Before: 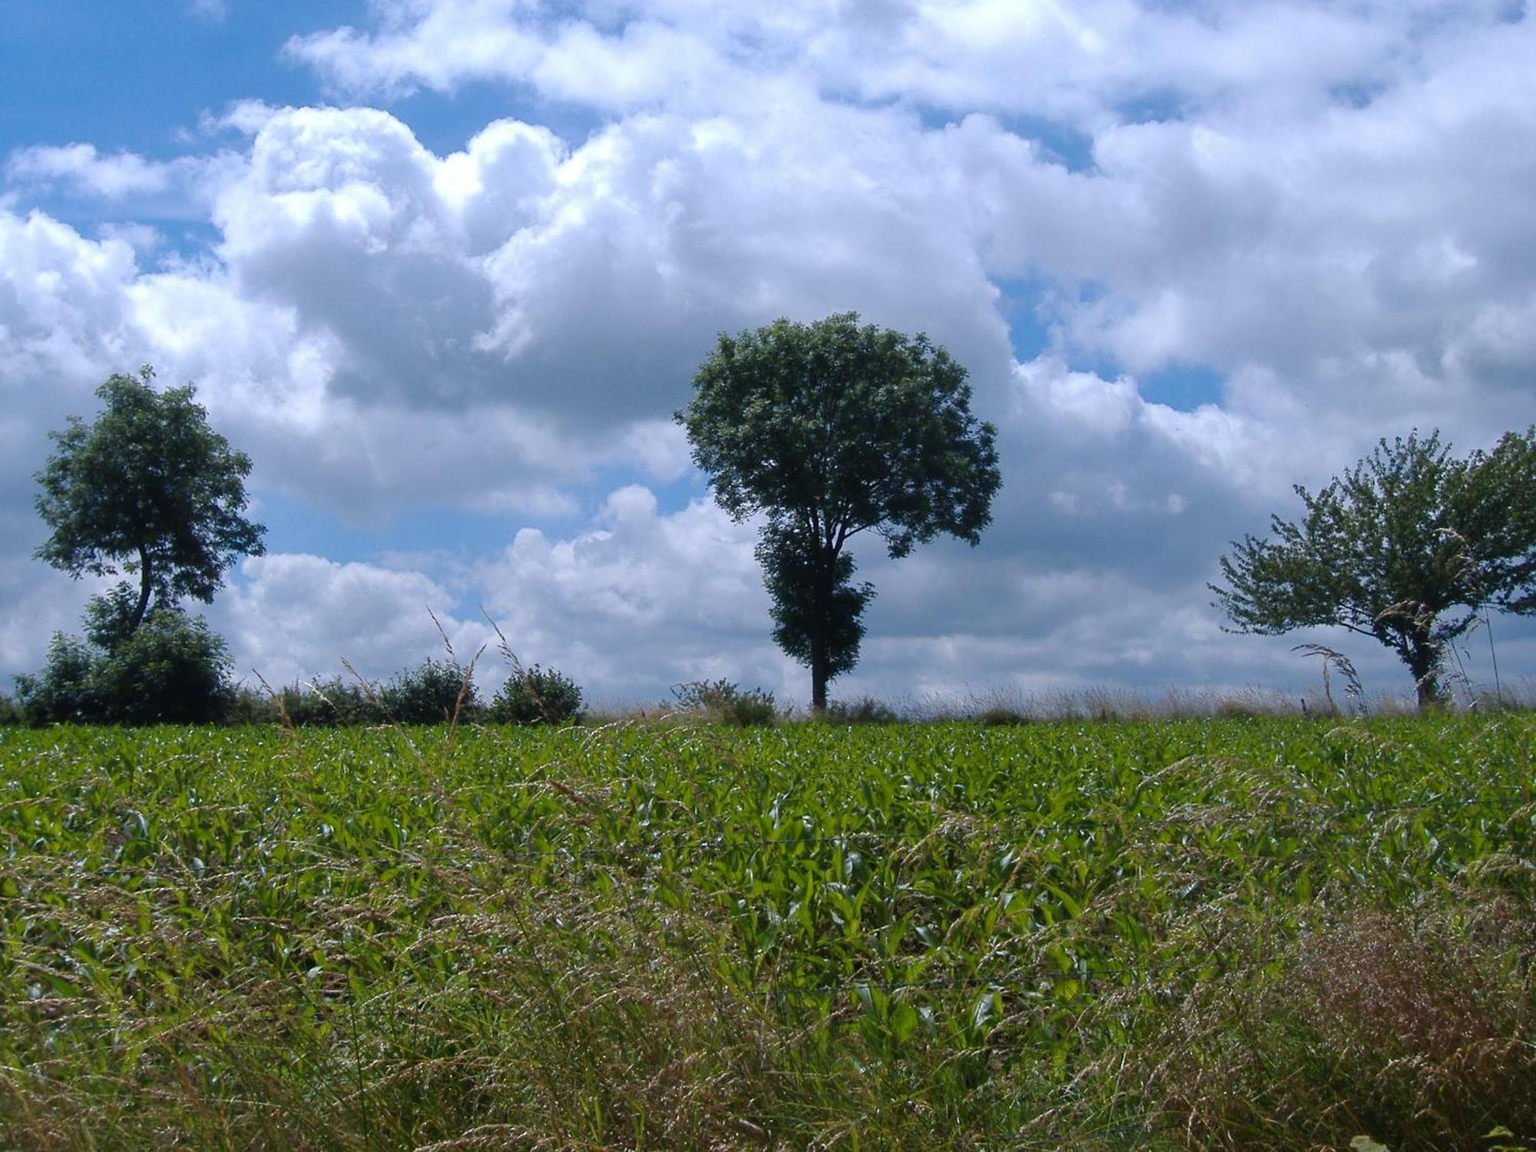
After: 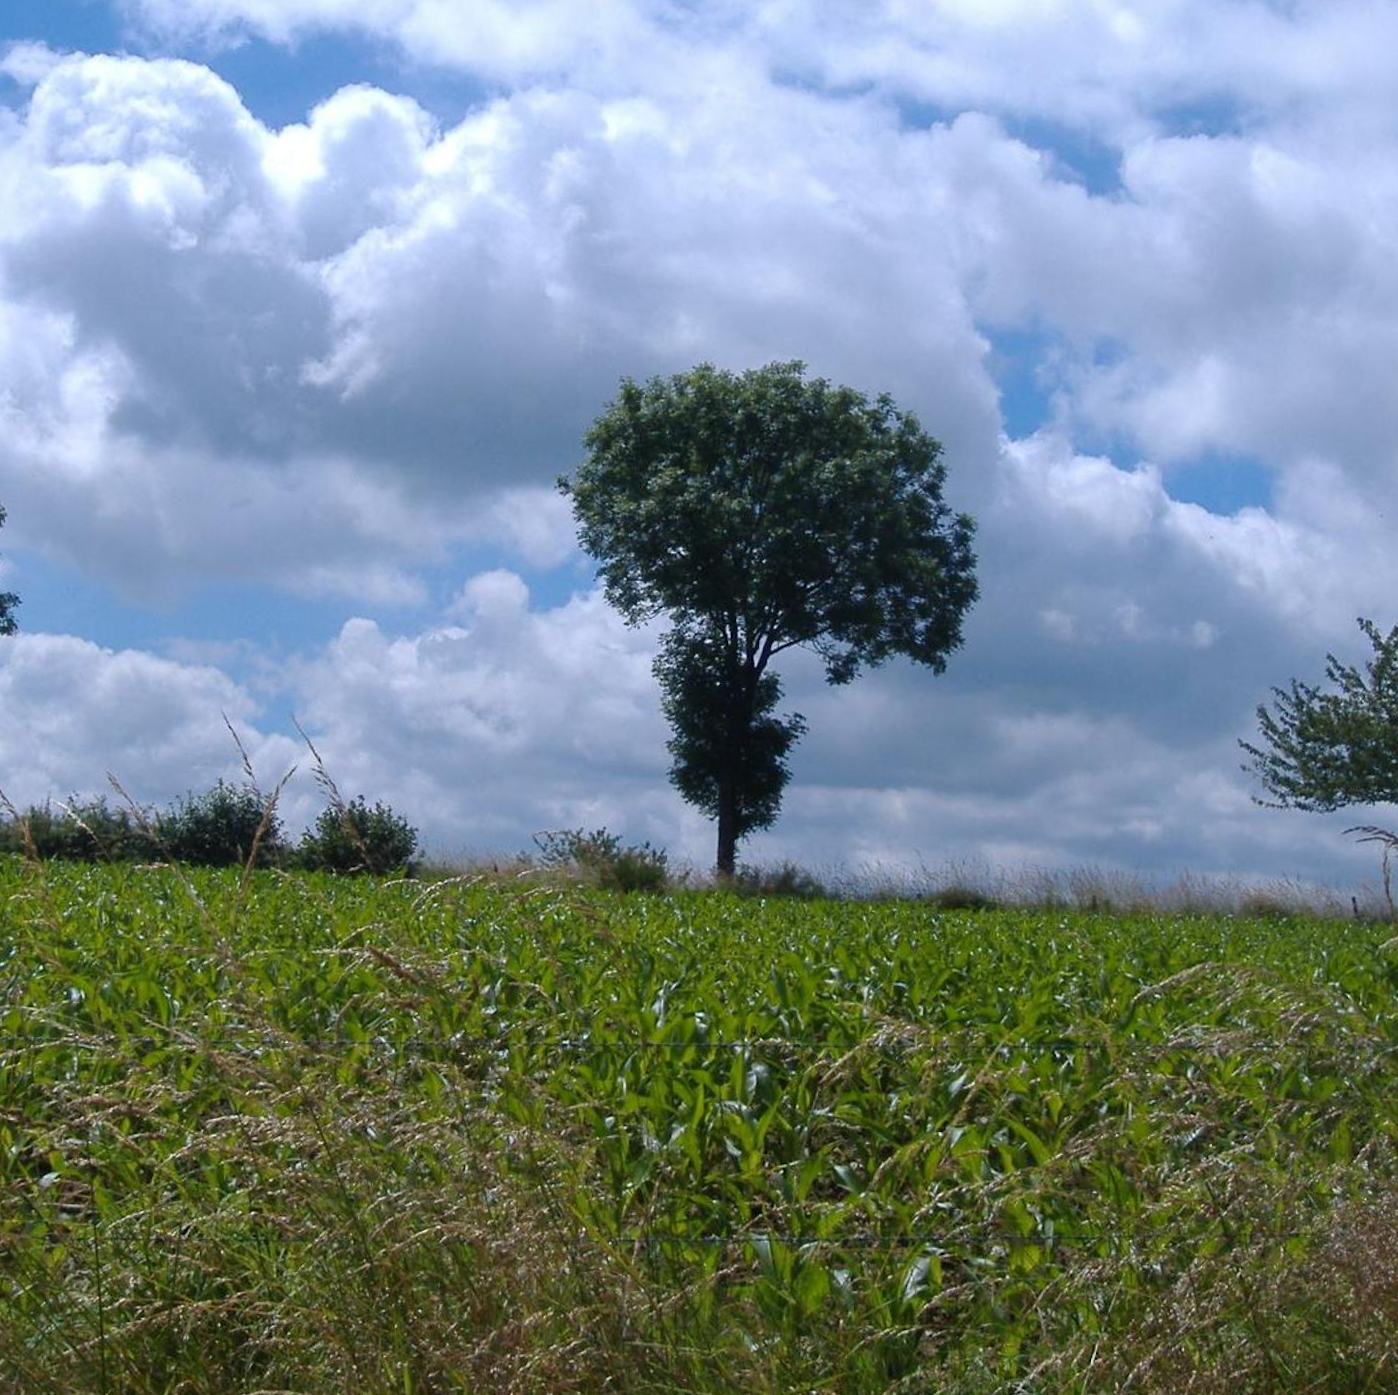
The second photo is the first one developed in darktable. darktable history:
crop and rotate: angle -3.24°, left 14.174%, top 0.039%, right 10.724%, bottom 0.058%
